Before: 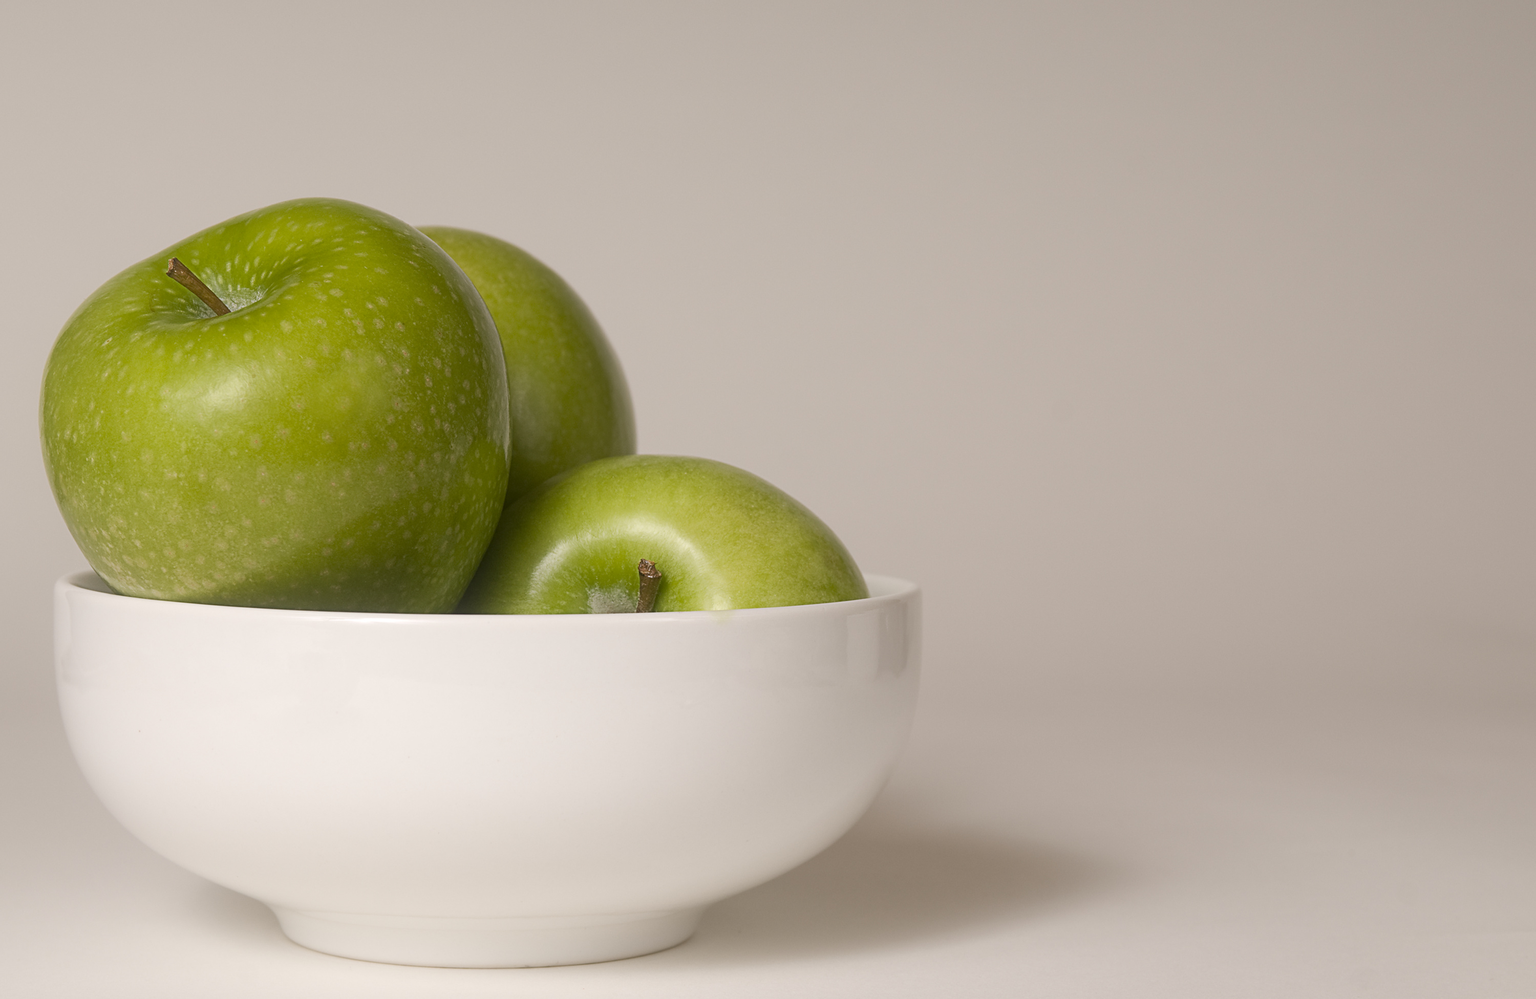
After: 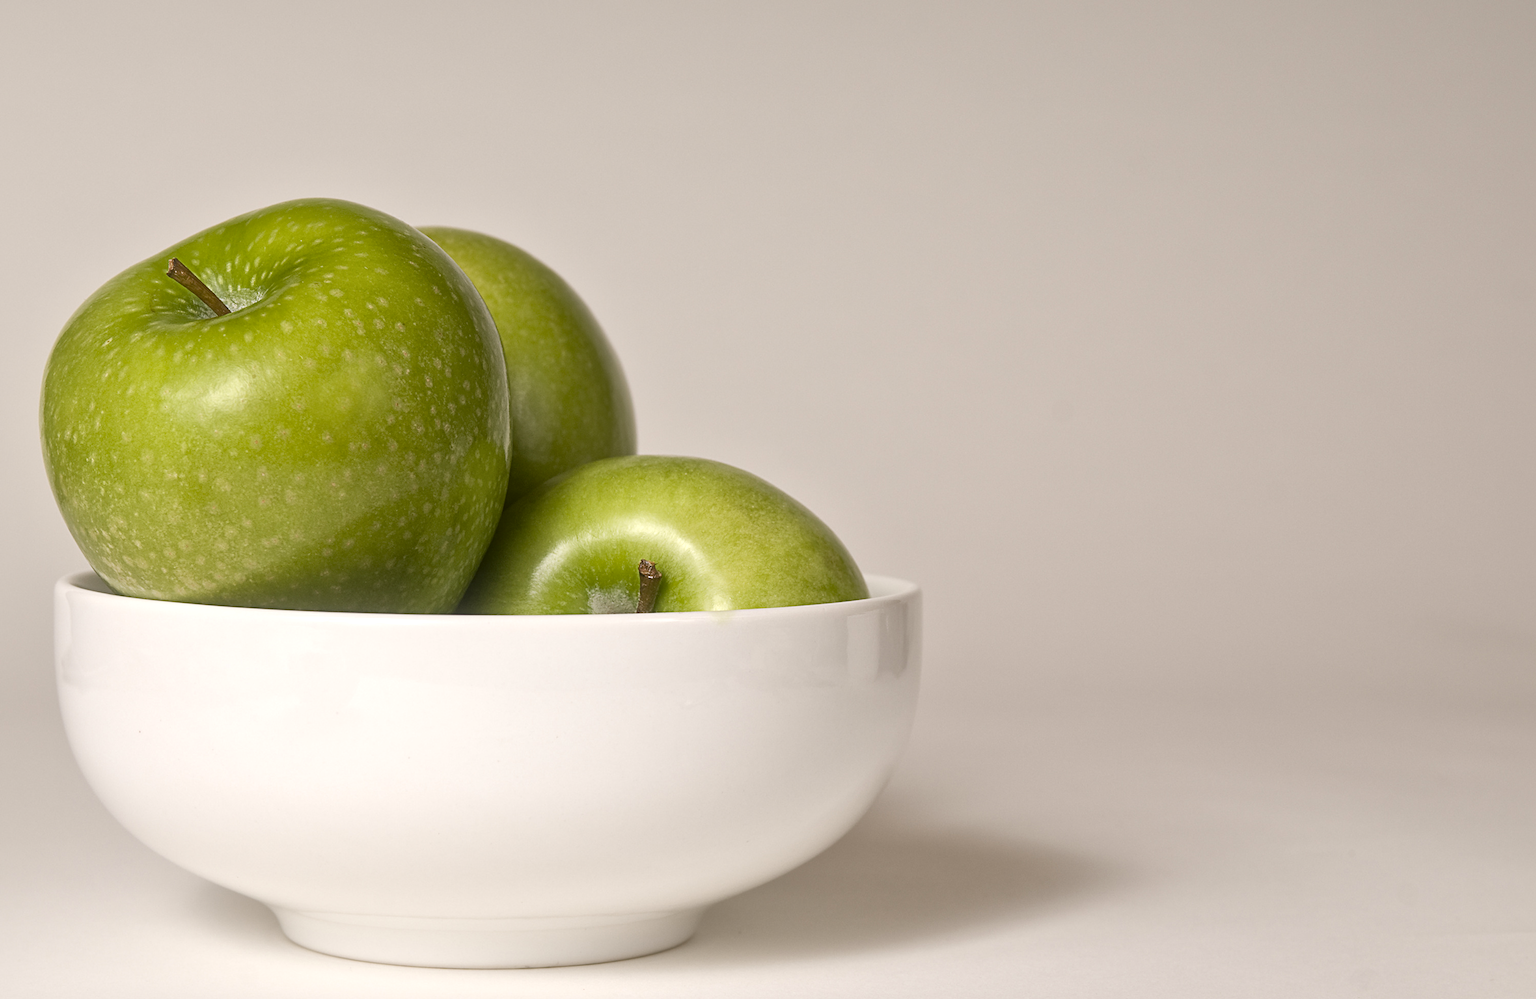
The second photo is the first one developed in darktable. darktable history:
exposure: exposure 0.236 EV, compensate highlight preservation false
local contrast: mode bilateral grid, contrast 20, coarseness 50, detail 144%, midtone range 0.2
